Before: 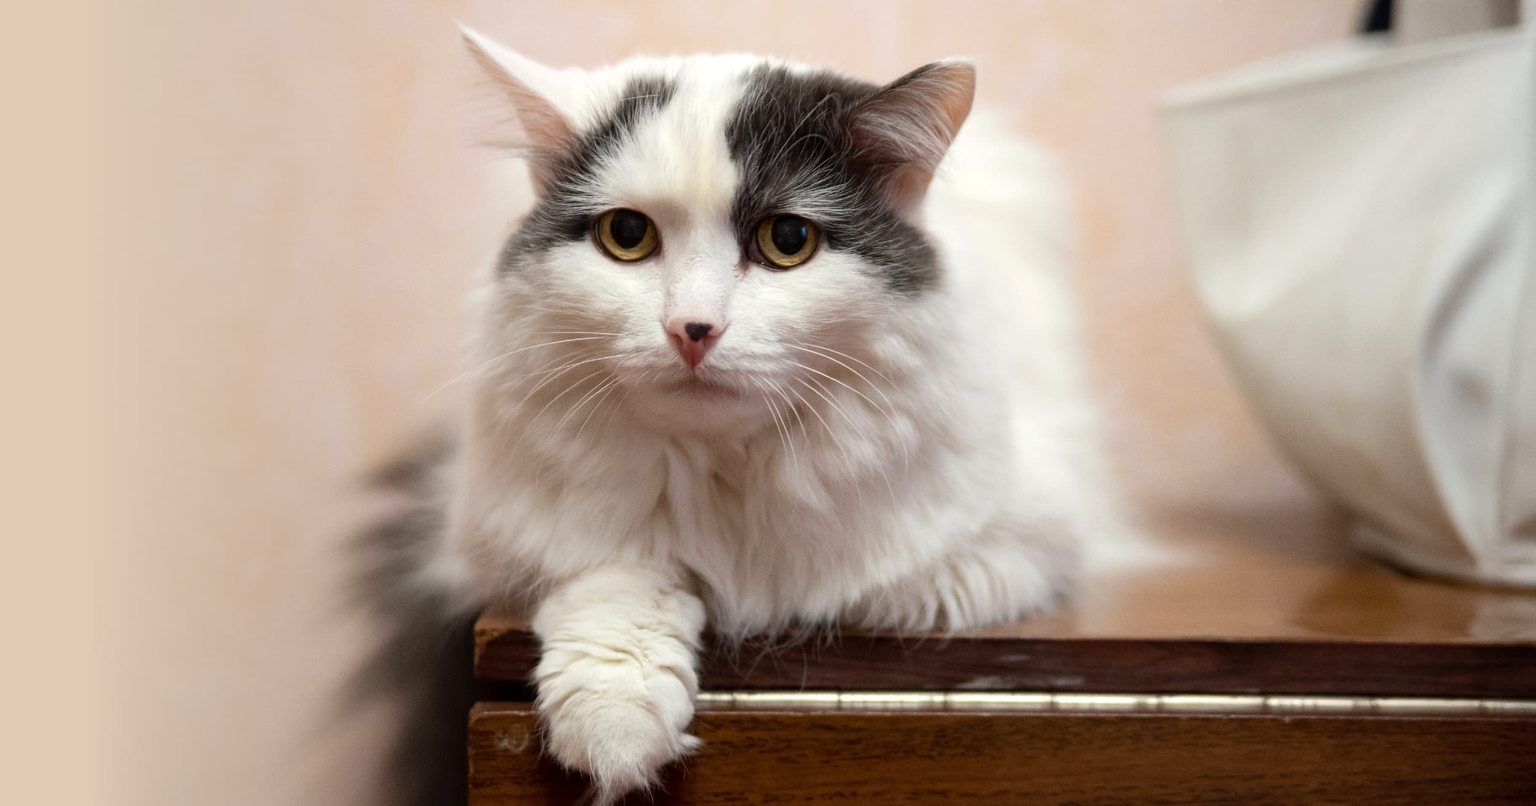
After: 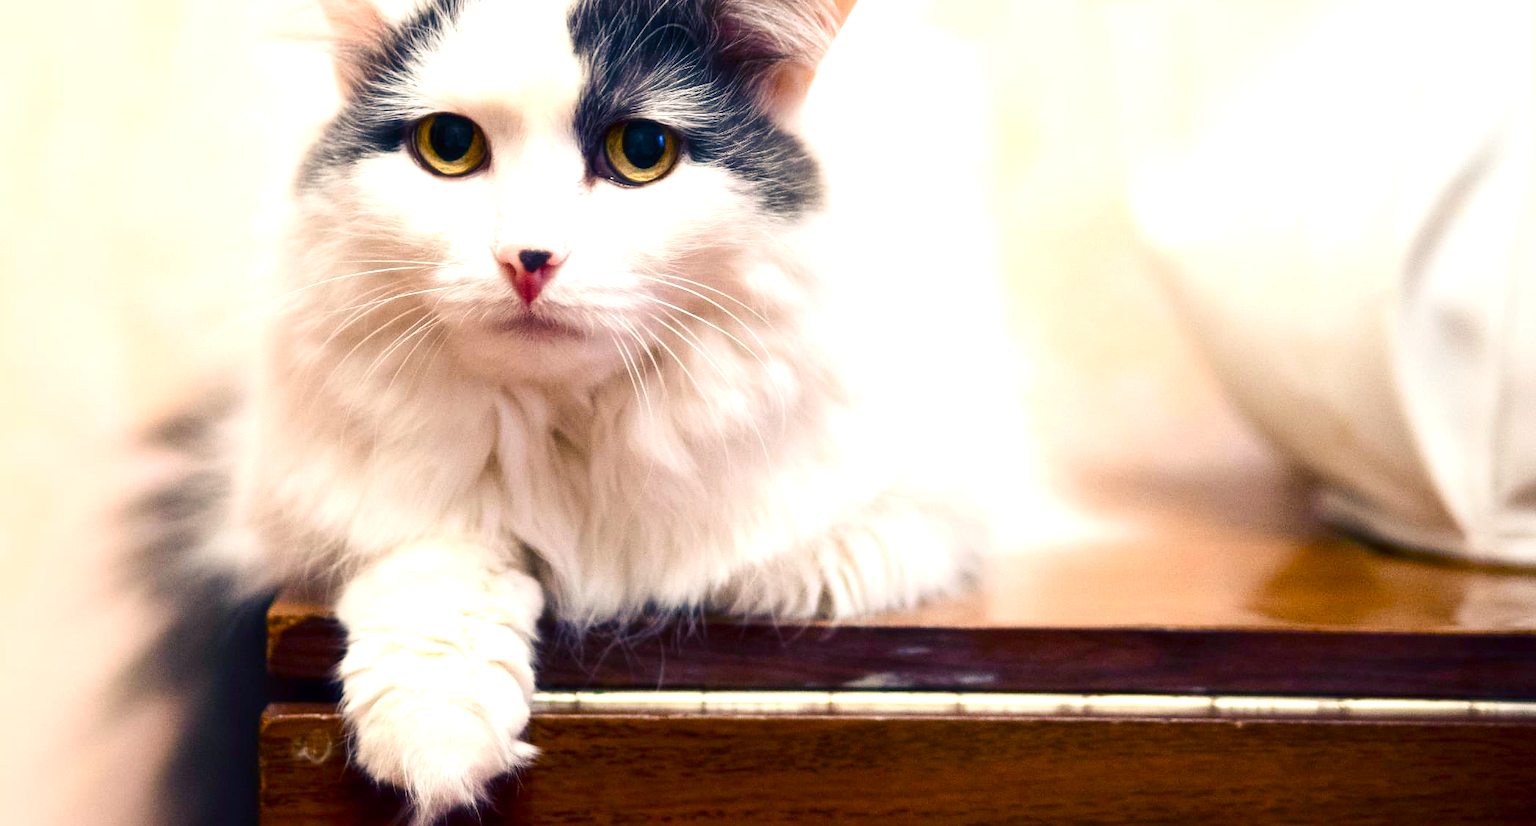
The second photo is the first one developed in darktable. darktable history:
exposure: black level correction 0, exposure 0.951 EV, compensate exposure bias true, compensate highlight preservation false
crop: left 16.381%, top 14.191%
color balance rgb: shadows lift › luminance -40.891%, shadows lift › chroma 14.451%, shadows lift › hue 260.29°, highlights gain › chroma 1.022%, highlights gain › hue 60.16°, linear chroma grading › global chroma 22.635%, perceptual saturation grading › global saturation 20%, perceptual saturation grading › highlights -50.119%, perceptual saturation grading › shadows 30.388%
contrast brightness saturation: contrast 0.178, saturation 0.304
haze removal: strength -0.104, compatibility mode true, adaptive false
tone equalizer: edges refinement/feathering 500, mask exposure compensation -1.57 EV, preserve details no
